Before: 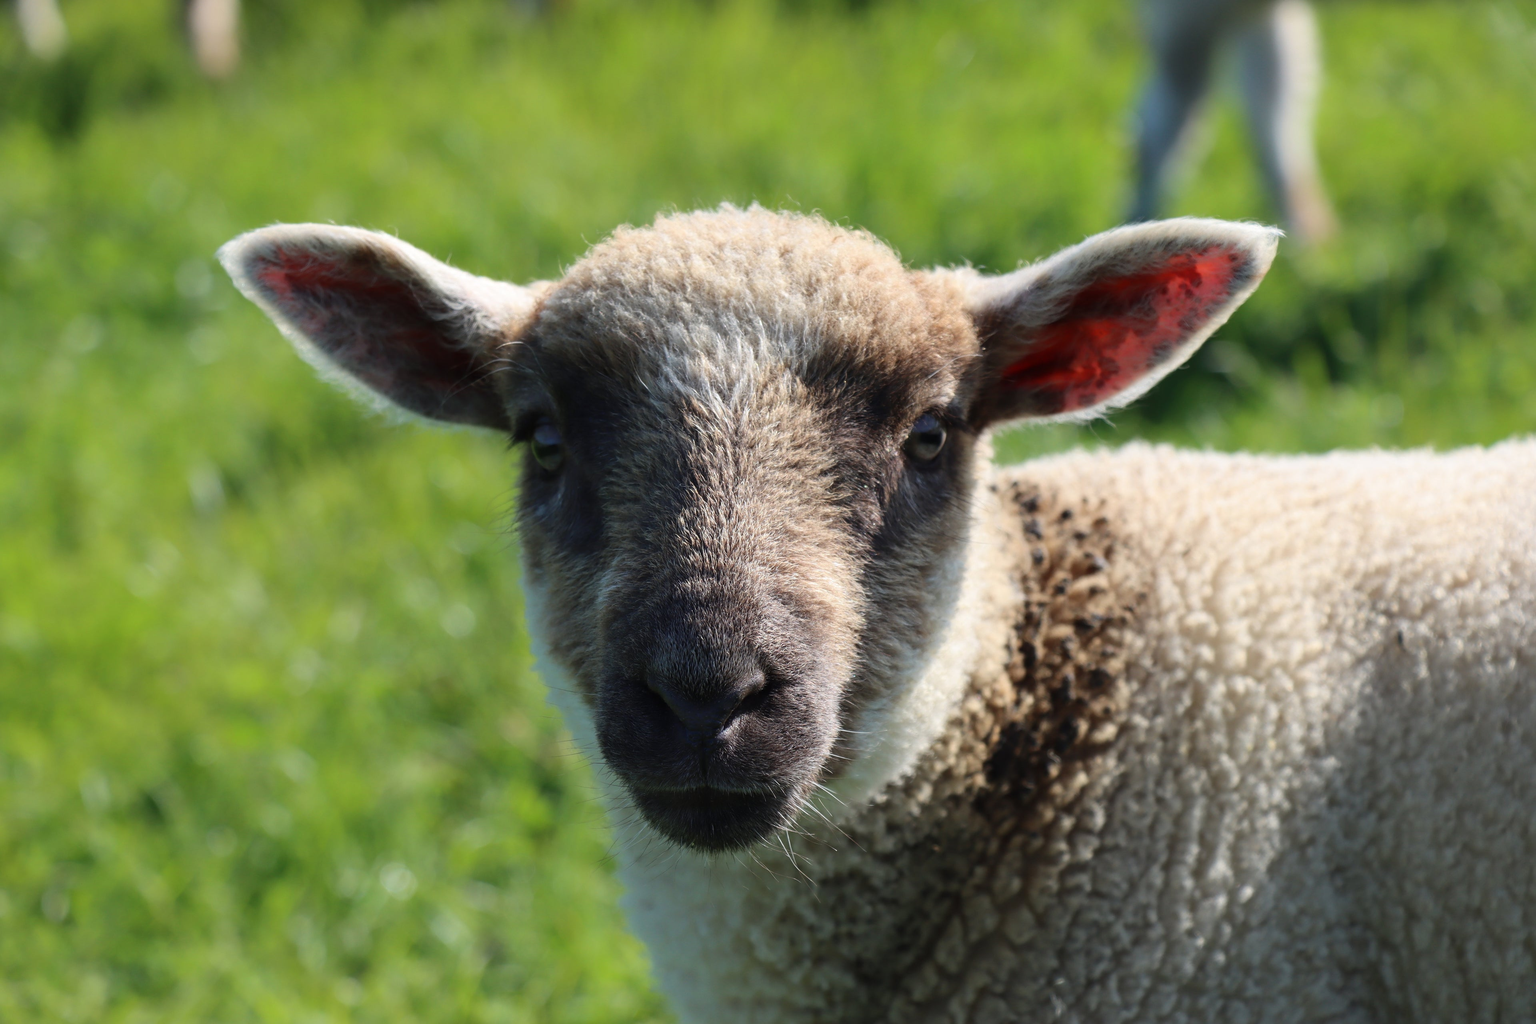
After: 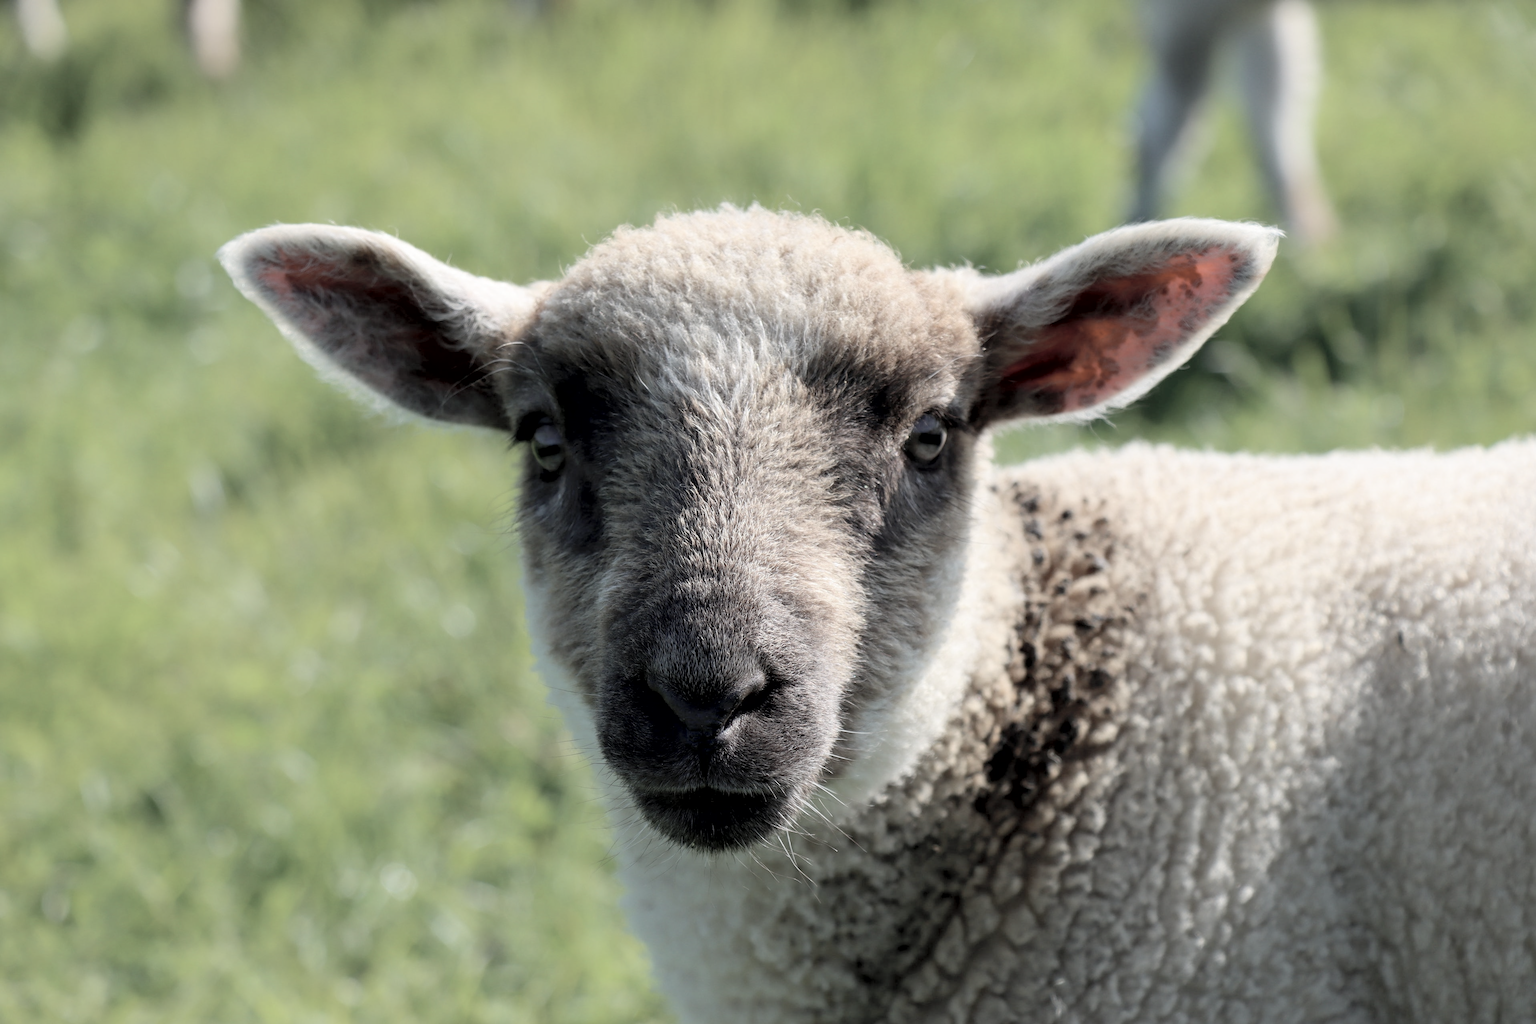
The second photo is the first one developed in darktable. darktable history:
contrast brightness saturation: brightness 0.184, saturation -0.5
exposure: black level correction 0.006, compensate exposure bias true, compensate highlight preservation false
